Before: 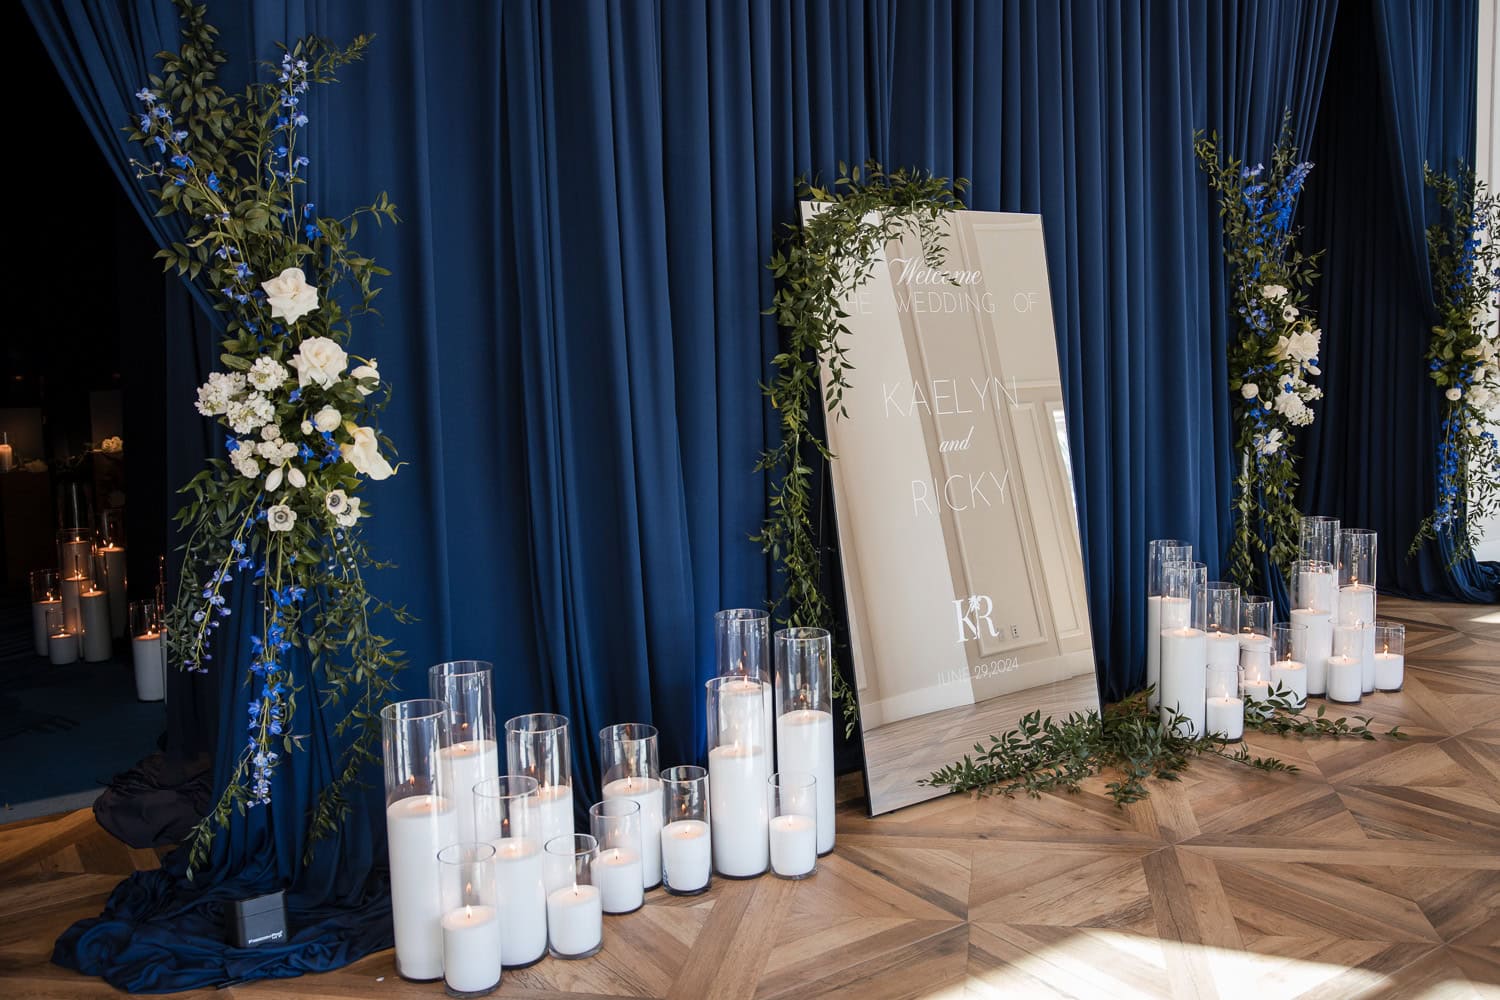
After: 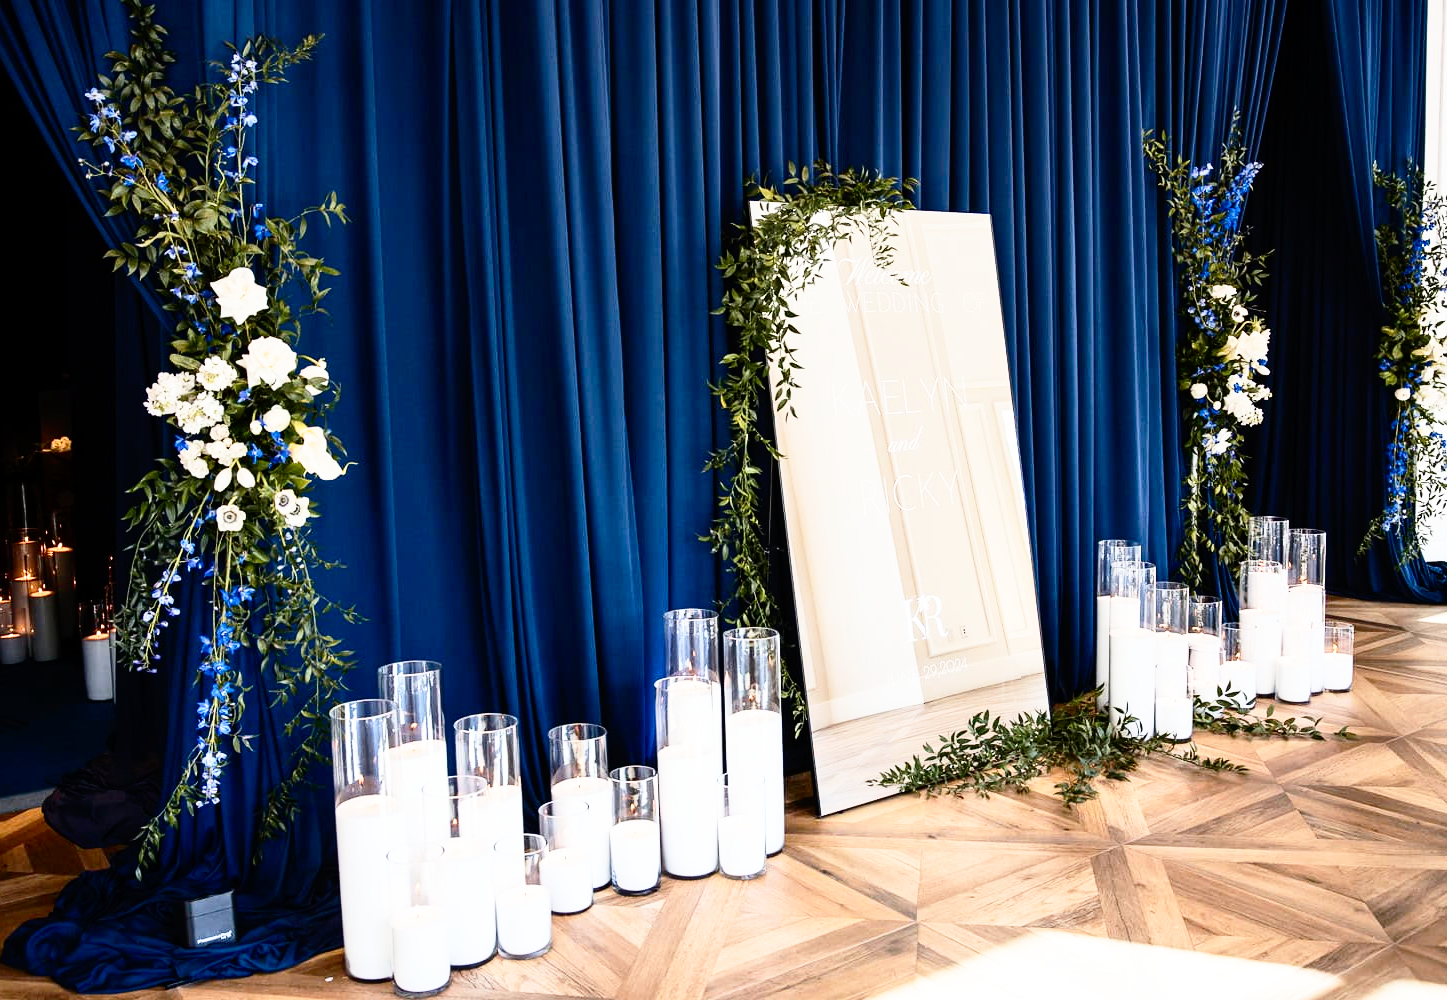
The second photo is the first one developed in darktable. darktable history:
crop and rotate: left 3.5%
base curve: curves: ch0 [(0, 0) (0.012, 0.01) (0.073, 0.168) (0.31, 0.711) (0.645, 0.957) (1, 1)], preserve colors none
contrast brightness saturation: contrast 0.222
